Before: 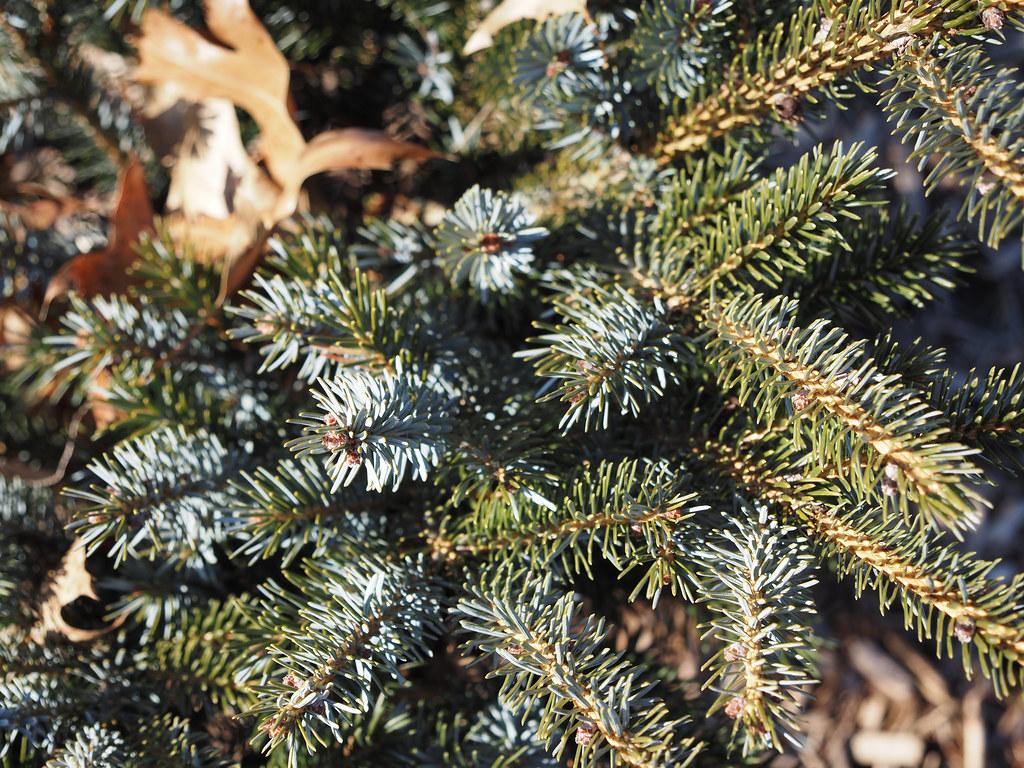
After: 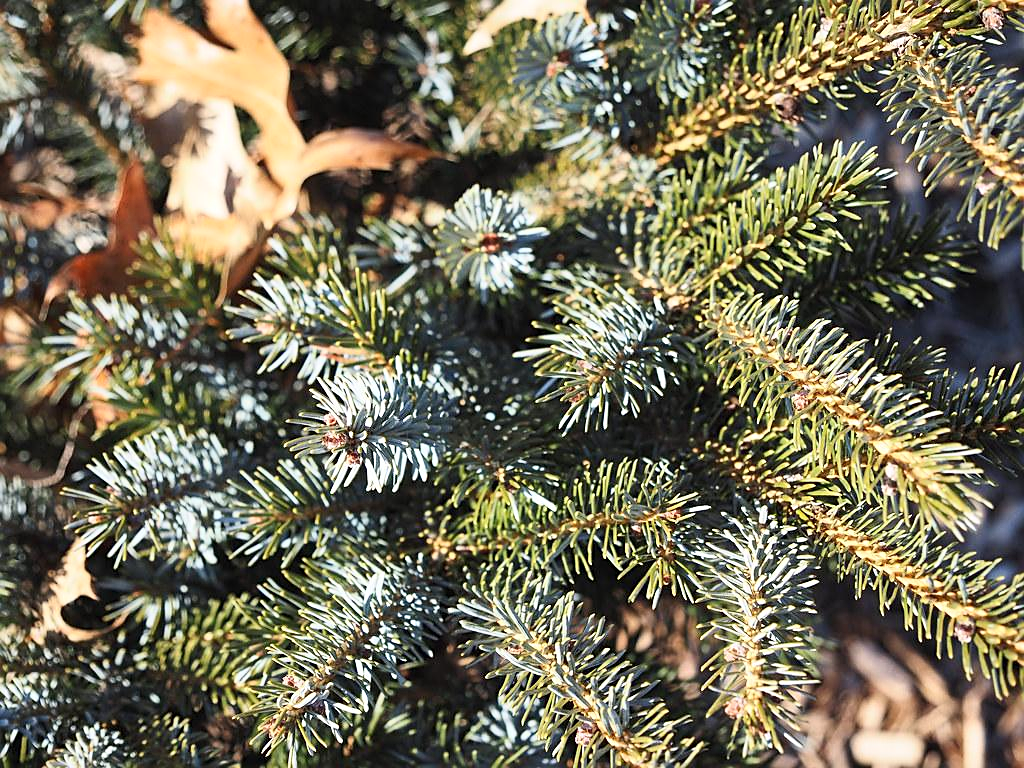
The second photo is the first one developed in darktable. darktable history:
sharpen: on, module defaults
contrast brightness saturation: contrast 0.199, brightness 0.15, saturation 0.146
